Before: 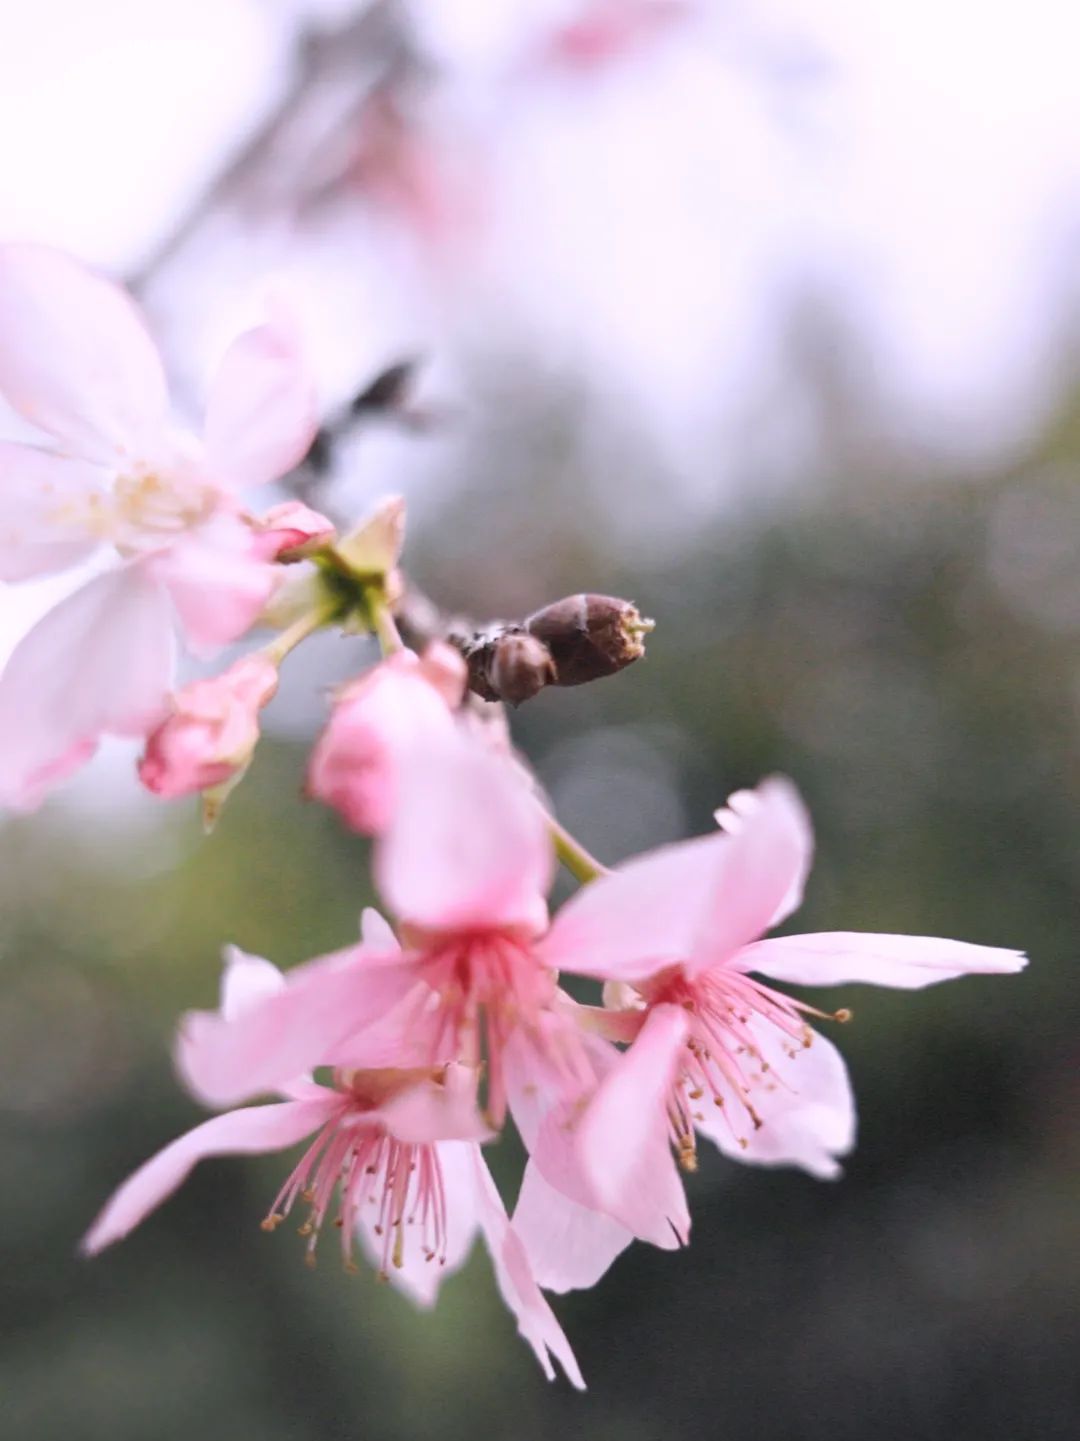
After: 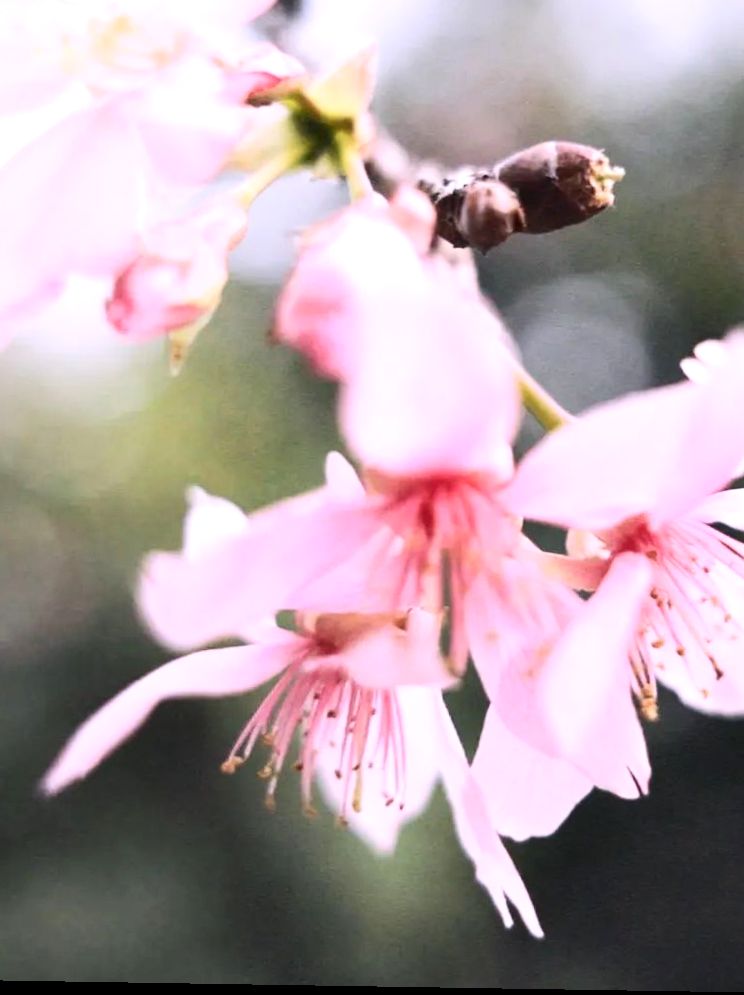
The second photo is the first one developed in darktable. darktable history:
contrast brightness saturation: contrast 0.273
crop and rotate: angle -0.918°, left 4.031%, top 31.712%, right 28.486%
exposure: black level correction 0.001, exposure 0.5 EV, compensate highlight preservation false
